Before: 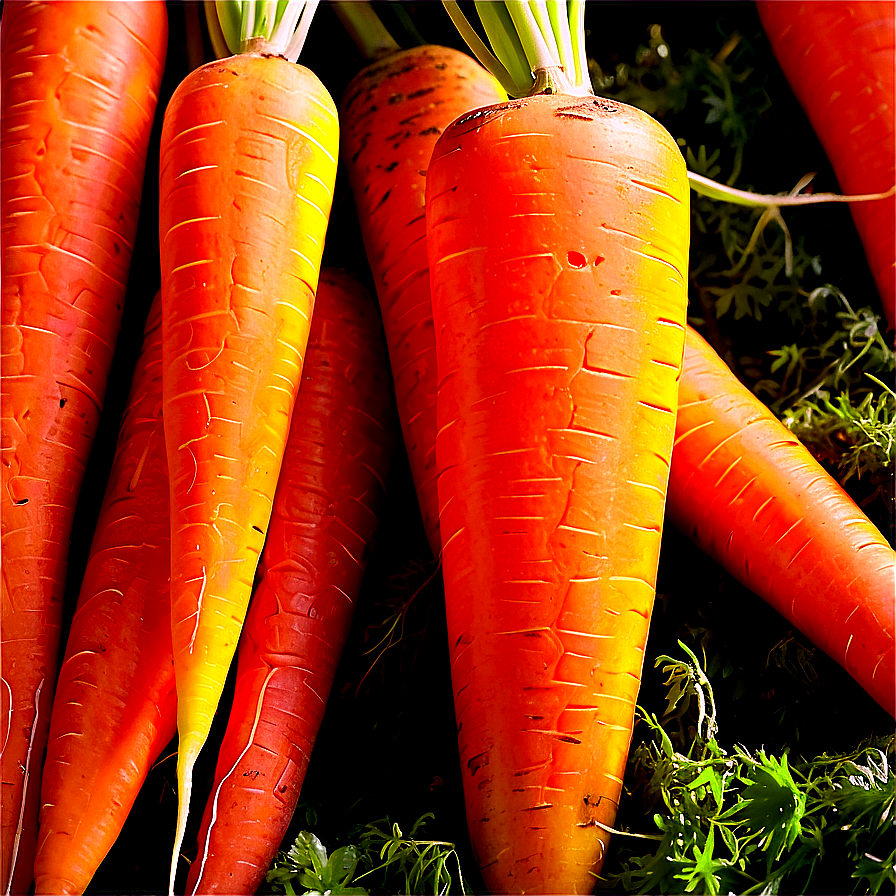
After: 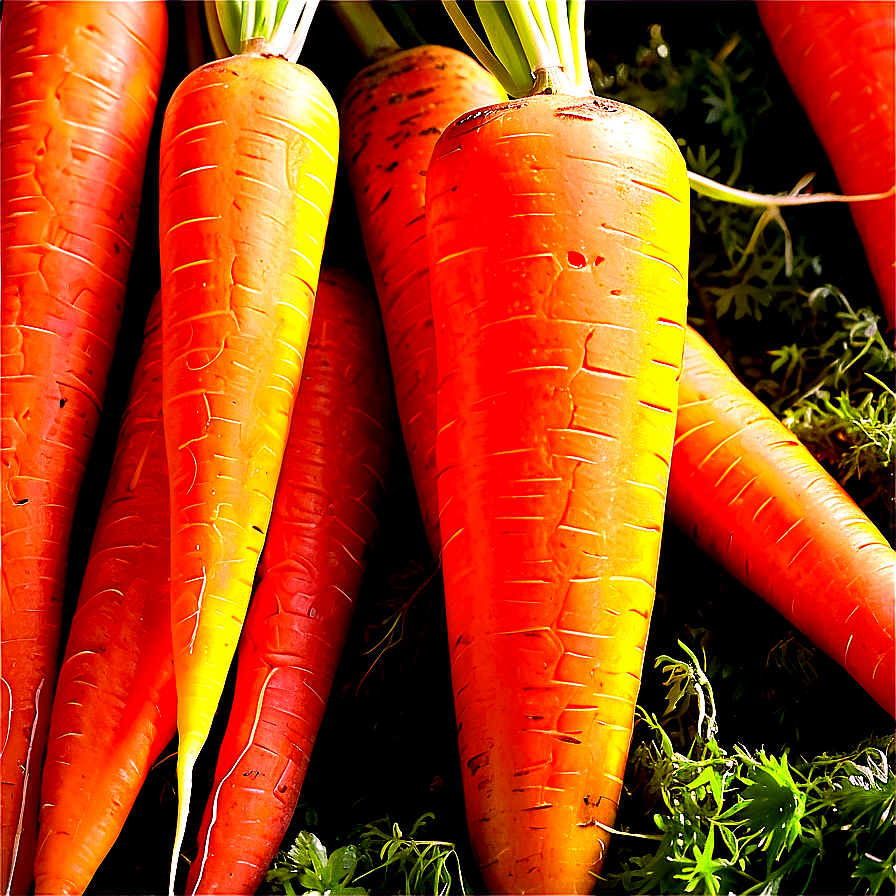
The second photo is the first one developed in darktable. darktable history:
exposure: black level correction 0.001, exposure 0.498 EV, compensate highlight preservation false
shadows and highlights: shadows 36.34, highlights -27.92, highlights color adjustment 0.301%, soften with gaussian
tone equalizer: on, module defaults
